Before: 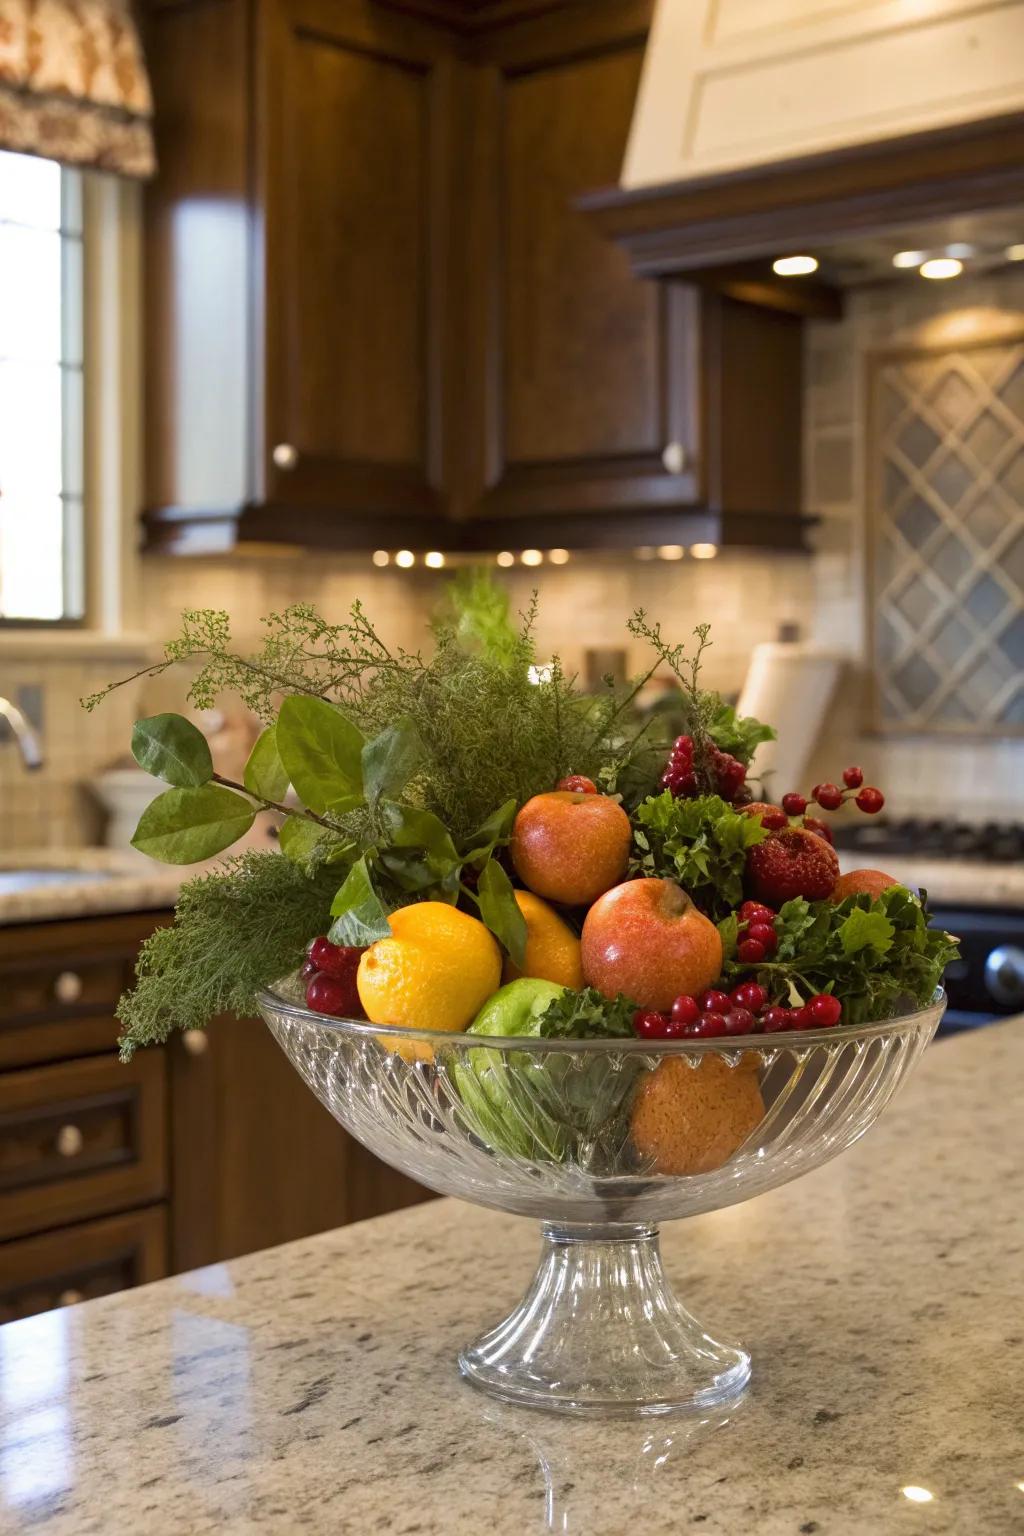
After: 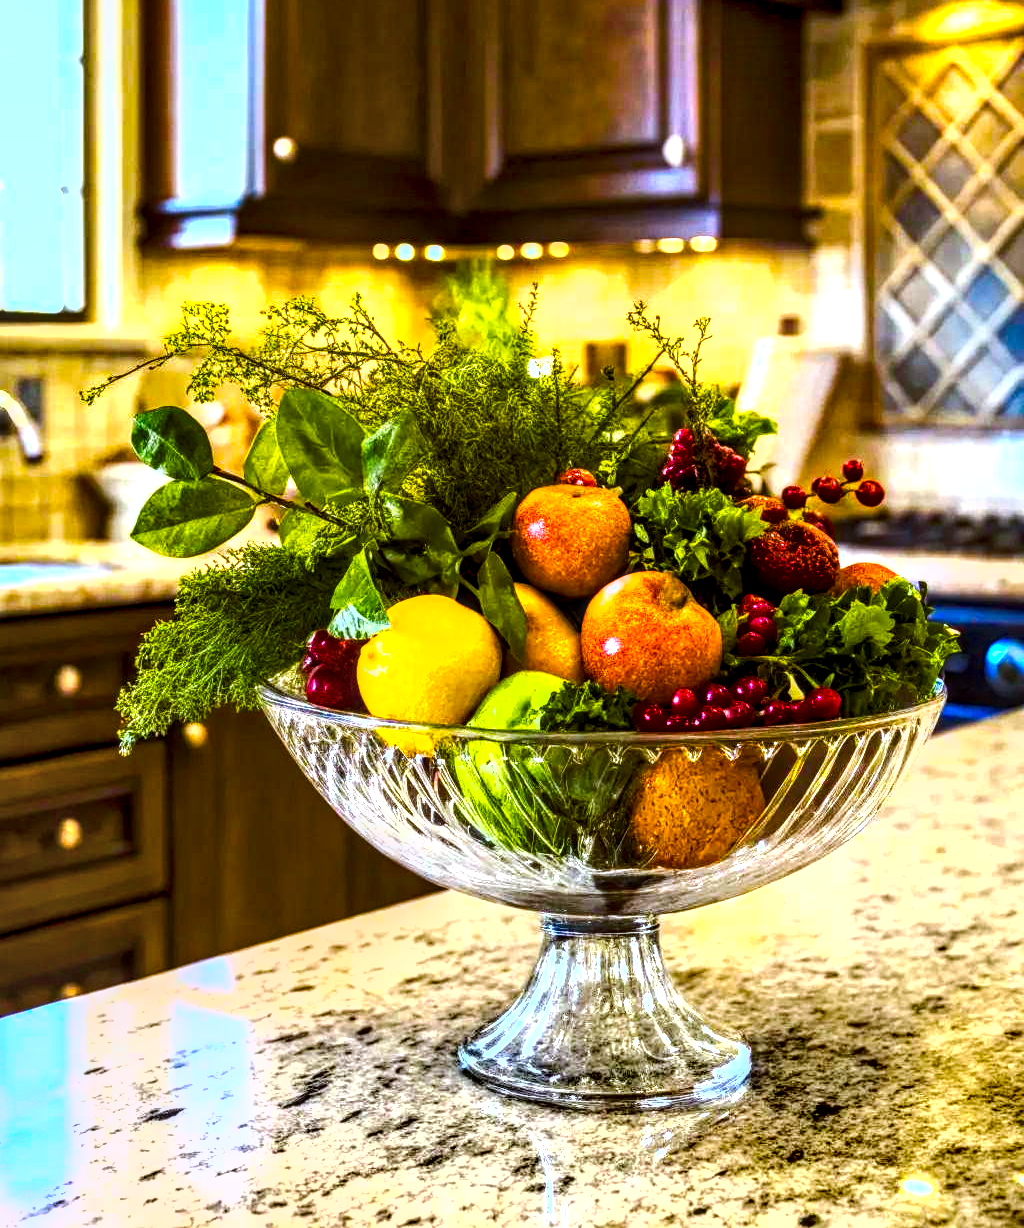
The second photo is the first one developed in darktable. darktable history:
contrast brightness saturation: contrast 0.1, brightness 0.03, saturation 0.09
crop and rotate: top 19.998%
tone equalizer: -8 EV -0.75 EV, -7 EV -0.7 EV, -6 EV -0.6 EV, -5 EV -0.4 EV, -3 EV 0.4 EV, -2 EV 0.6 EV, -1 EV 0.7 EV, +0 EV 0.75 EV, edges refinement/feathering 500, mask exposure compensation -1.57 EV, preserve details no
local contrast: highlights 12%, shadows 38%, detail 183%, midtone range 0.471
tone curve: curves: ch0 [(0, 0) (0.003, 0.014) (0.011, 0.019) (0.025, 0.028) (0.044, 0.044) (0.069, 0.069) (0.1, 0.1) (0.136, 0.131) (0.177, 0.168) (0.224, 0.206) (0.277, 0.255) (0.335, 0.309) (0.399, 0.374) (0.468, 0.452) (0.543, 0.535) (0.623, 0.623) (0.709, 0.72) (0.801, 0.815) (0.898, 0.898) (1, 1)], preserve colors none
color balance rgb: linear chroma grading › global chroma 25%, perceptual saturation grading › global saturation 40%, perceptual saturation grading › highlights -50%, perceptual saturation grading › shadows 30%, perceptual brilliance grading › global brilliance 25%, global vibrance 60%
white balance: red 0.931, blue 1.11
shadows and highlights: highlights color adjustment 0%, low approximation 0.01, soften with gaussian
